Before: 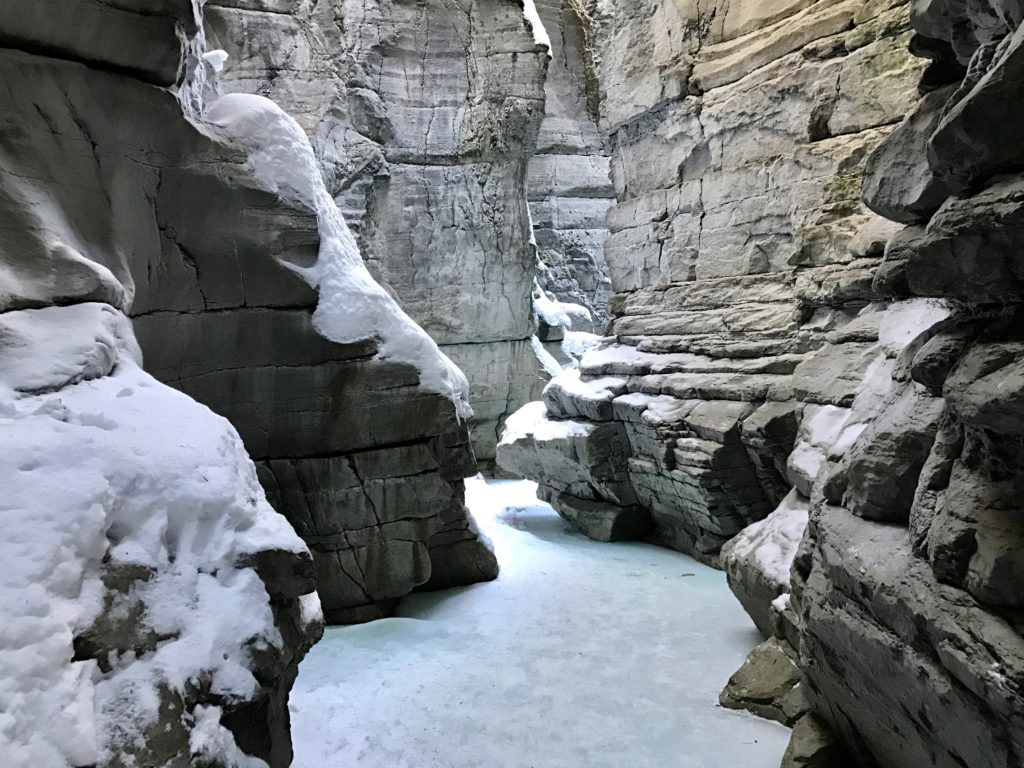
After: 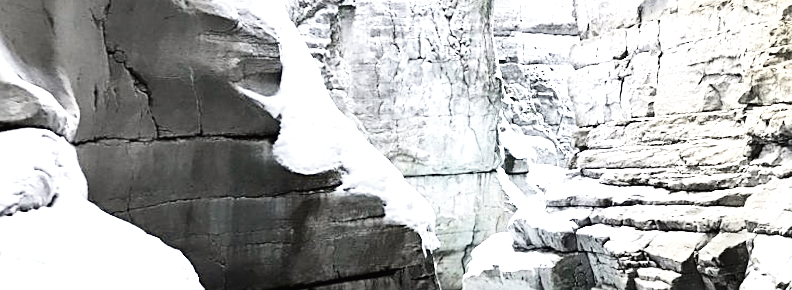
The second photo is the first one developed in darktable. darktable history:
color zones: curves: ch1 [(0, 0.34) (0.143, 0.164) (0.286, 0.152) (0.429, 0.176) (0.571, 0.173) (0.714, 0.188) (0.857, 0.199) (1, 0.34)]
rotate and perspective: rotation -0.013°, lens shift (vertical) -0.027, lens shift (horizontal) 0.178, crop left 0.016, crop right 0.989, crop top 0.082, crop bottom 0.918
sharpen: radius 1.864, amount 0.398, threshold 1.271
velvia: on, module defaults
crop: left 7.036%, top 18.398%, right 14.379%, bottom 40.043%
color balance rgb: perceptual saturation grading › global saturation 10%, global vibrance 10%
exposure: black level correction 0, exposure 1.675 EV, compensate exposure bias true, compensate highlight preservation false
tone curve: curves: ch0 [(0, 0.011) (0.053, 0.026) (0.174, 0.115) (0.416, 0.417) (0.697, 0.758) (0.852, 0.902) (0.991, 0.981)]; ch1 [(0, 0) (0.264, 0.22) (0.407, 0.373) (0.463, 0.457) (0.492, 0.5) (0.512, 0.511) (0.54, 0.543) (0.585, 0.617) (0.659, 0.686) (0.78, 0.8) (1, 1)]; ch2 [(0, 0) (0.438, 0.449) (0.473, 0.469) (0.503, 0.5) (0.523, 0.534) (0.562, 0.591) (0.612, 0.627) (0.701, 0.707) (1, 1)], color space Lab, independent channels, preserve colors none
